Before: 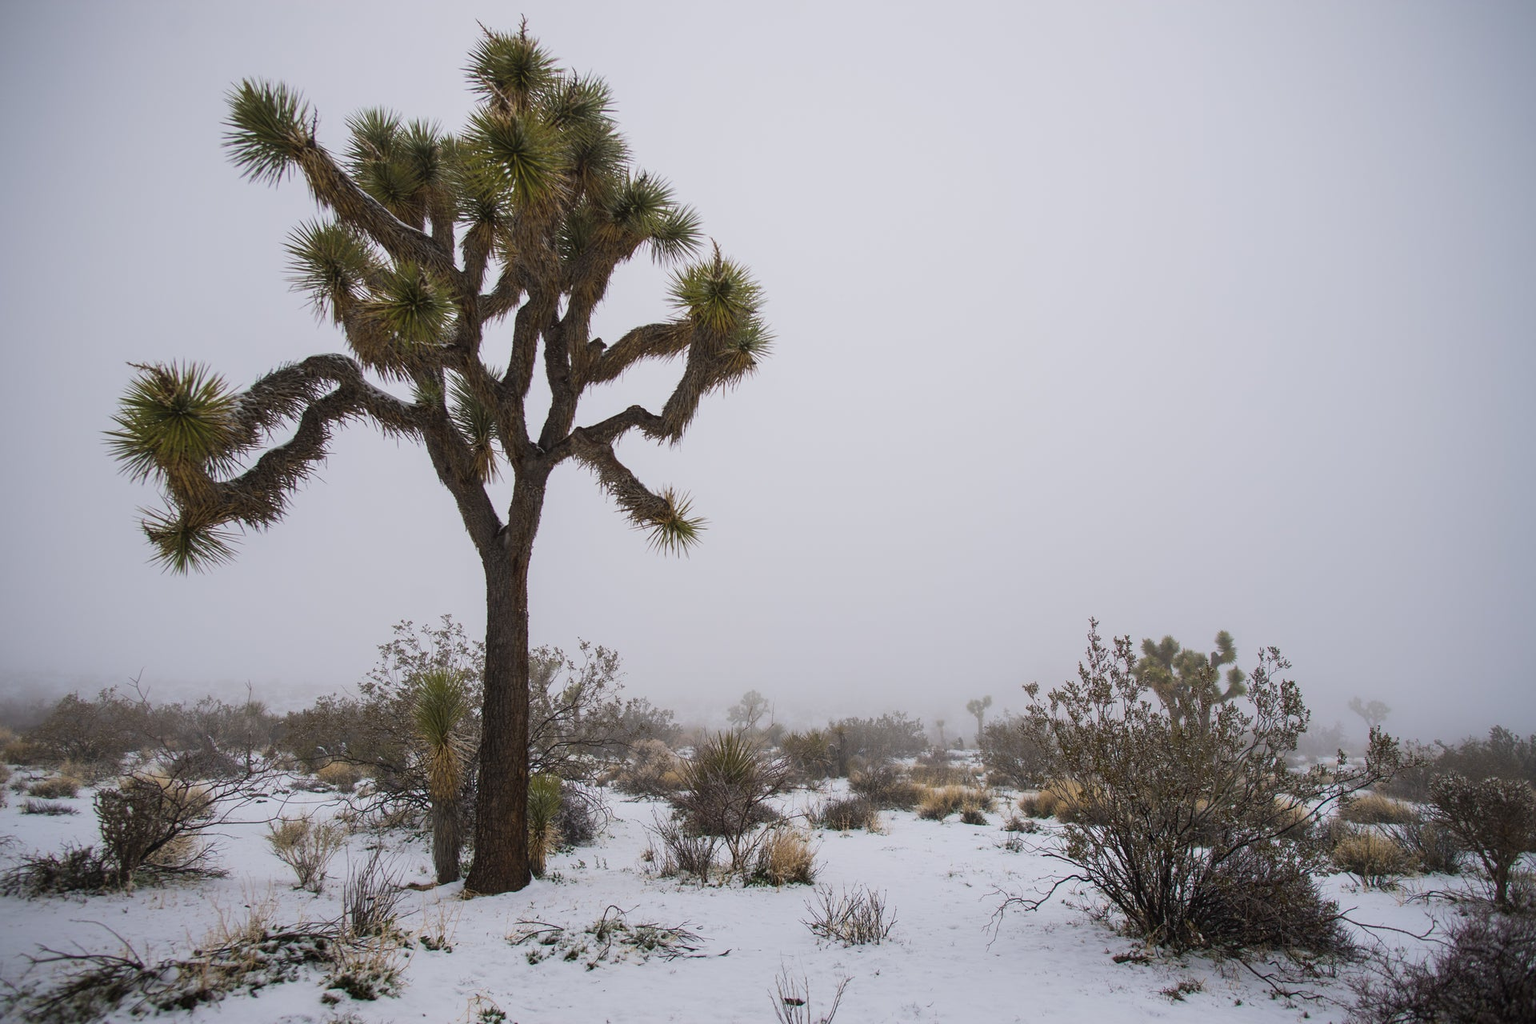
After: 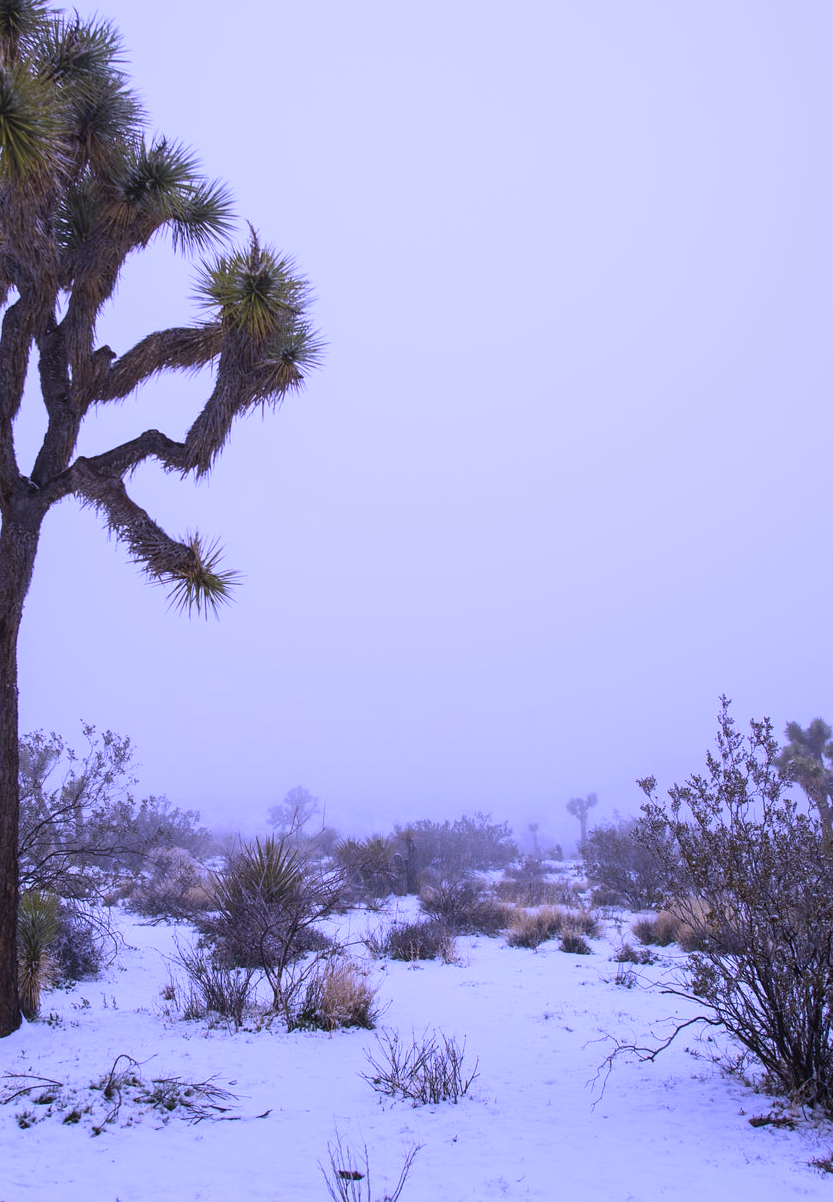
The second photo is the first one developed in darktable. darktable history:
crop: left 33.452%, top 6.025%, right 23.155%
white balance: red 0.98, blue 1.61
